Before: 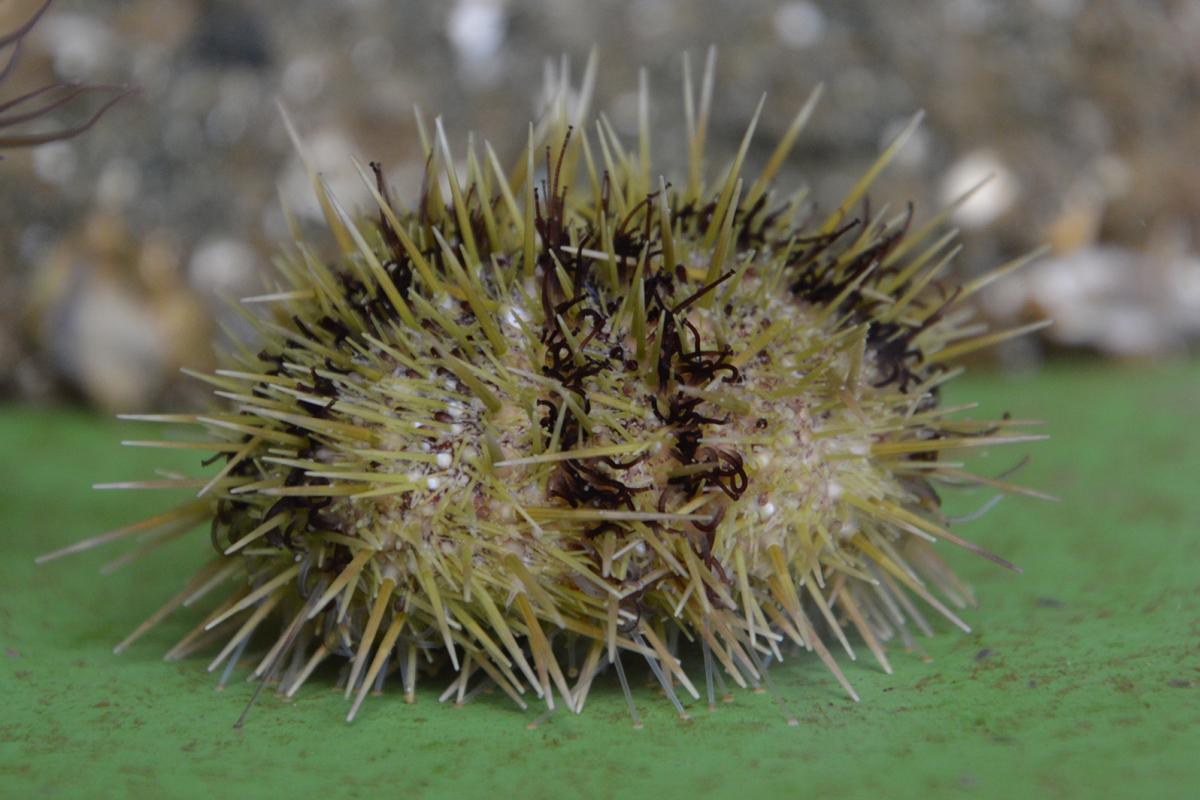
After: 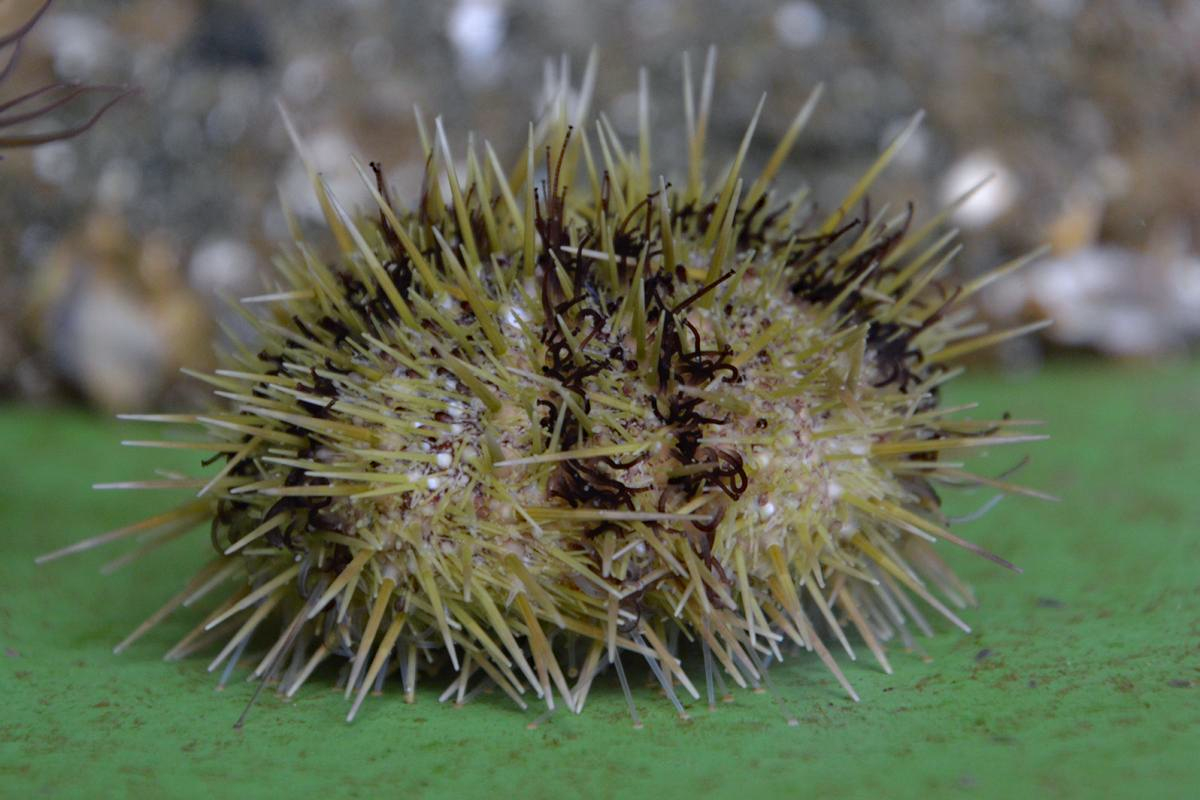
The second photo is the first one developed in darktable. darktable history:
color calibration: illuminant as shot in camera, x 0.358, y 0.373, temperature 4628.91 K
bloom: on, module defaults
haze removal: compatibility mode true, adaptive false
